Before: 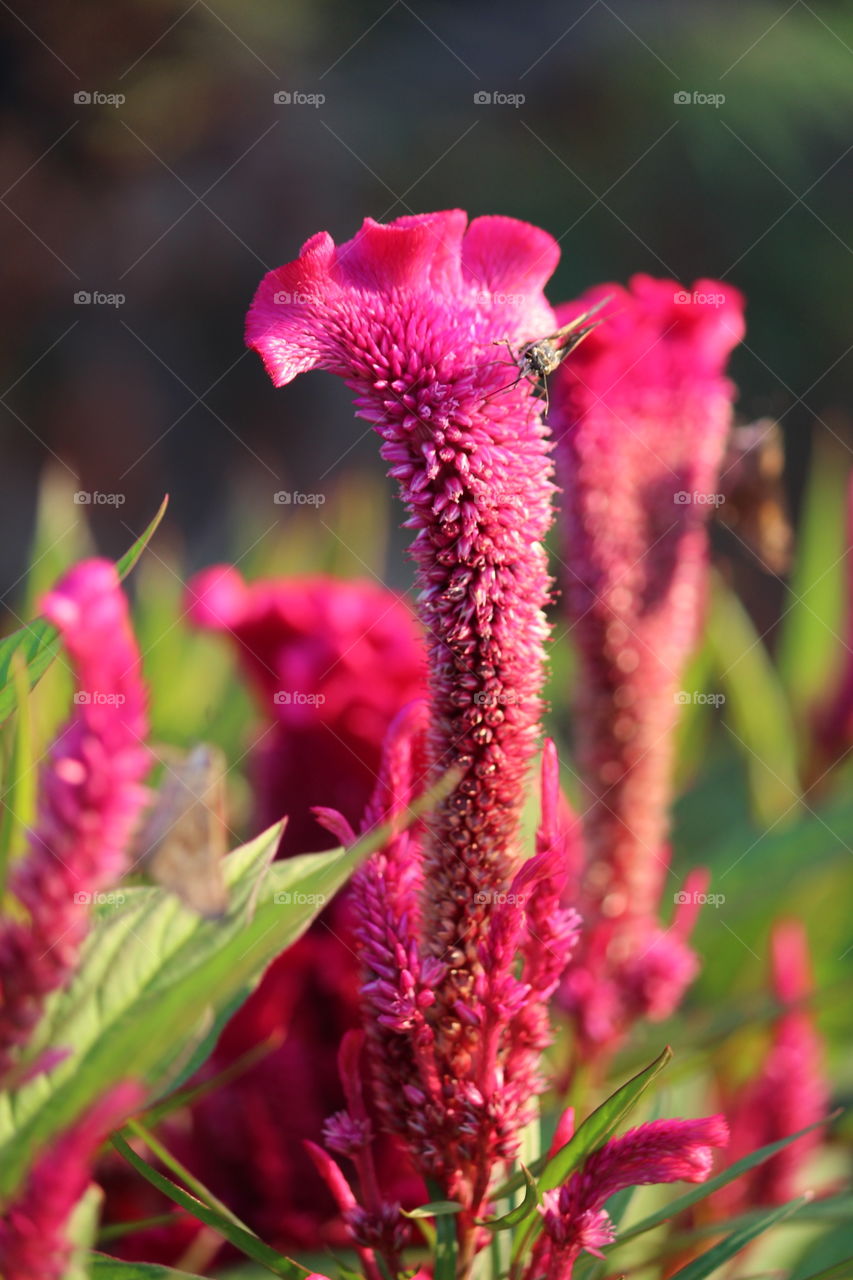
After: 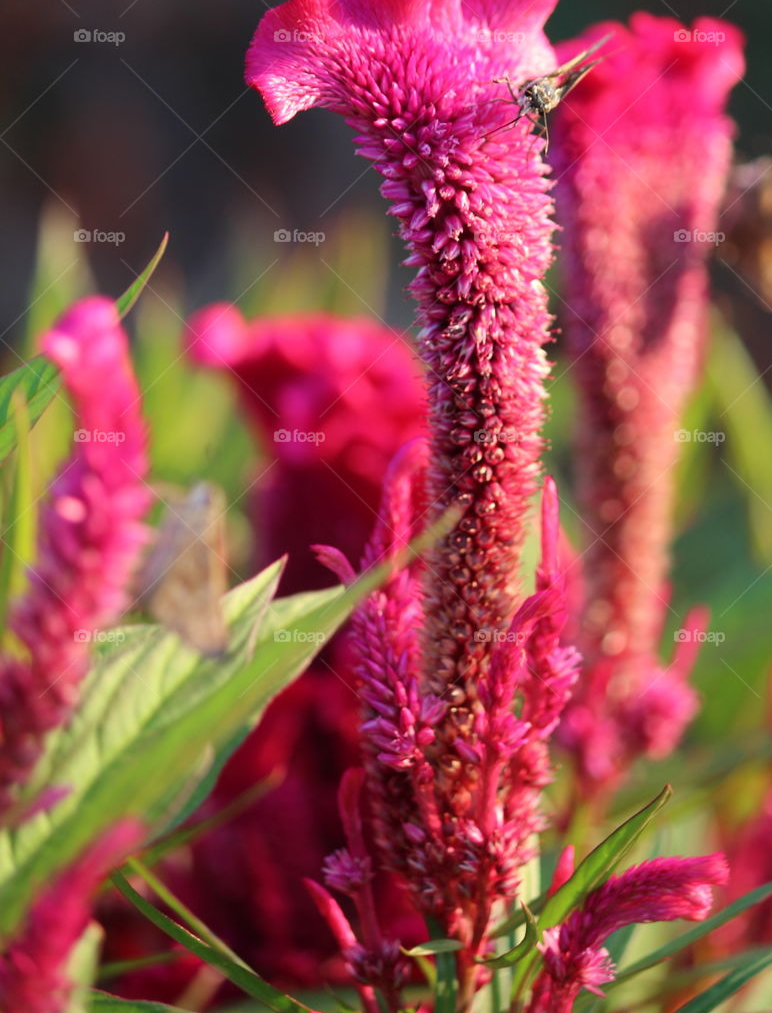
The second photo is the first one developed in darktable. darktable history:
crop: top 20.54%, right 9.423%, bottom 0.294%
